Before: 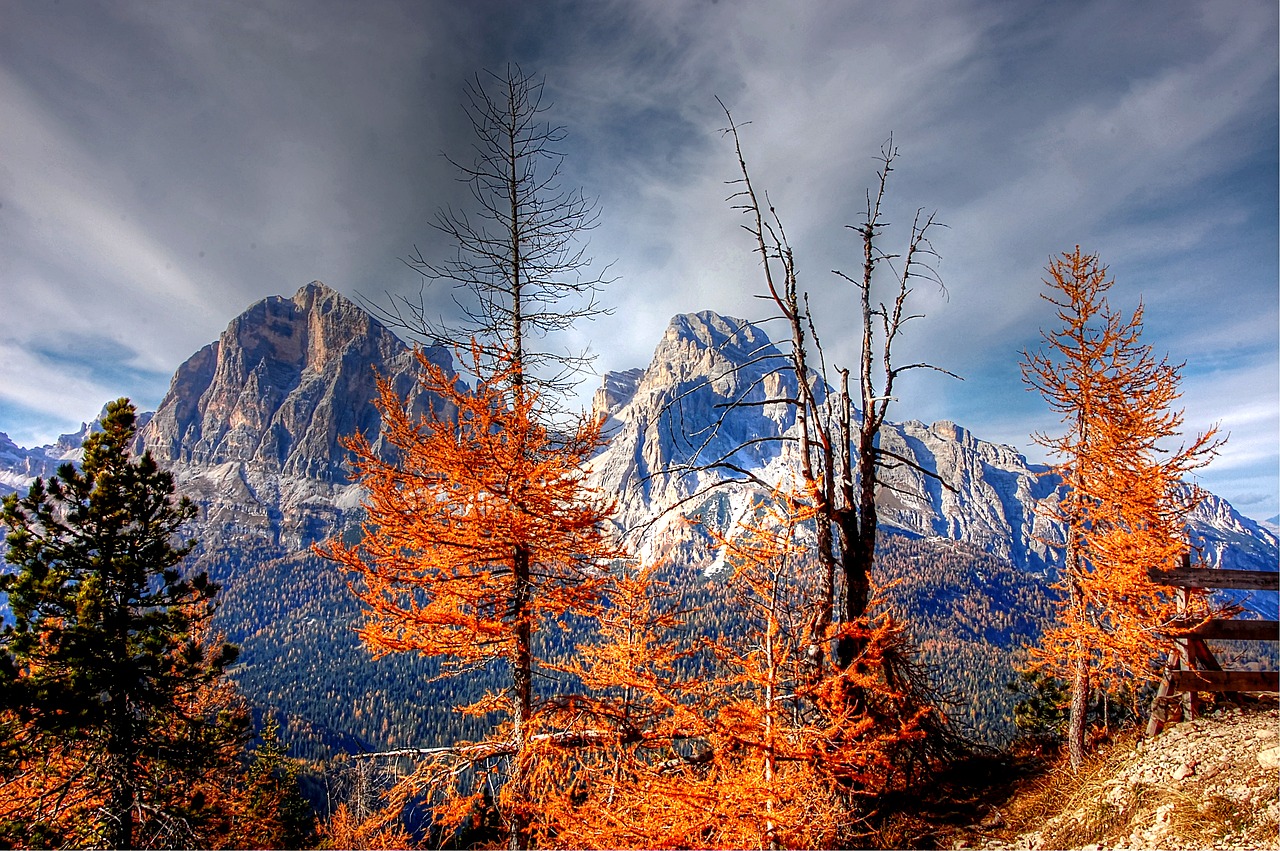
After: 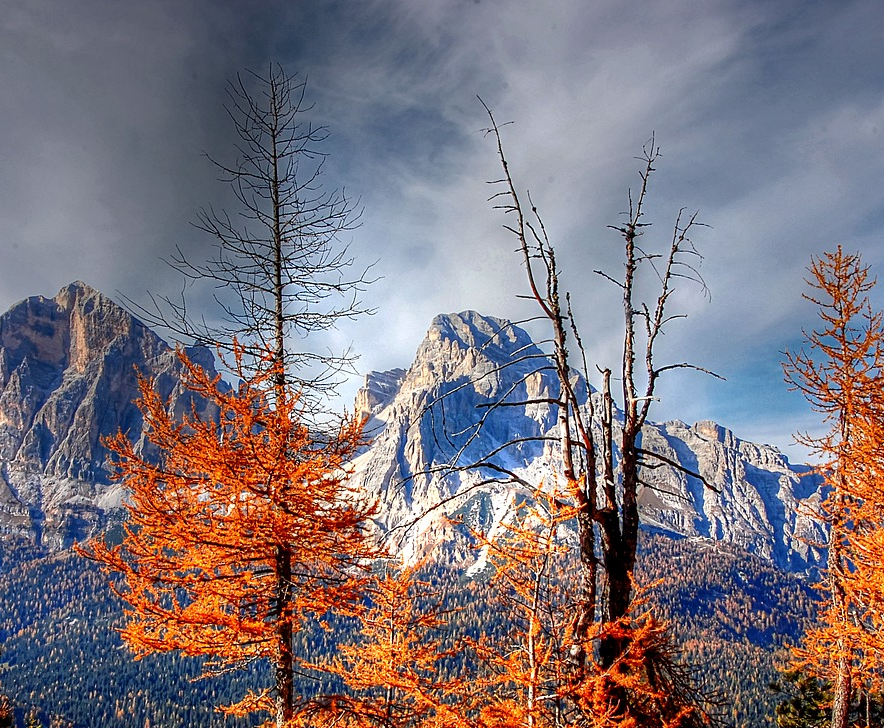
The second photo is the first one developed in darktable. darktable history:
crop: left 18.636%, right 12.269%, bottom 14.338%
